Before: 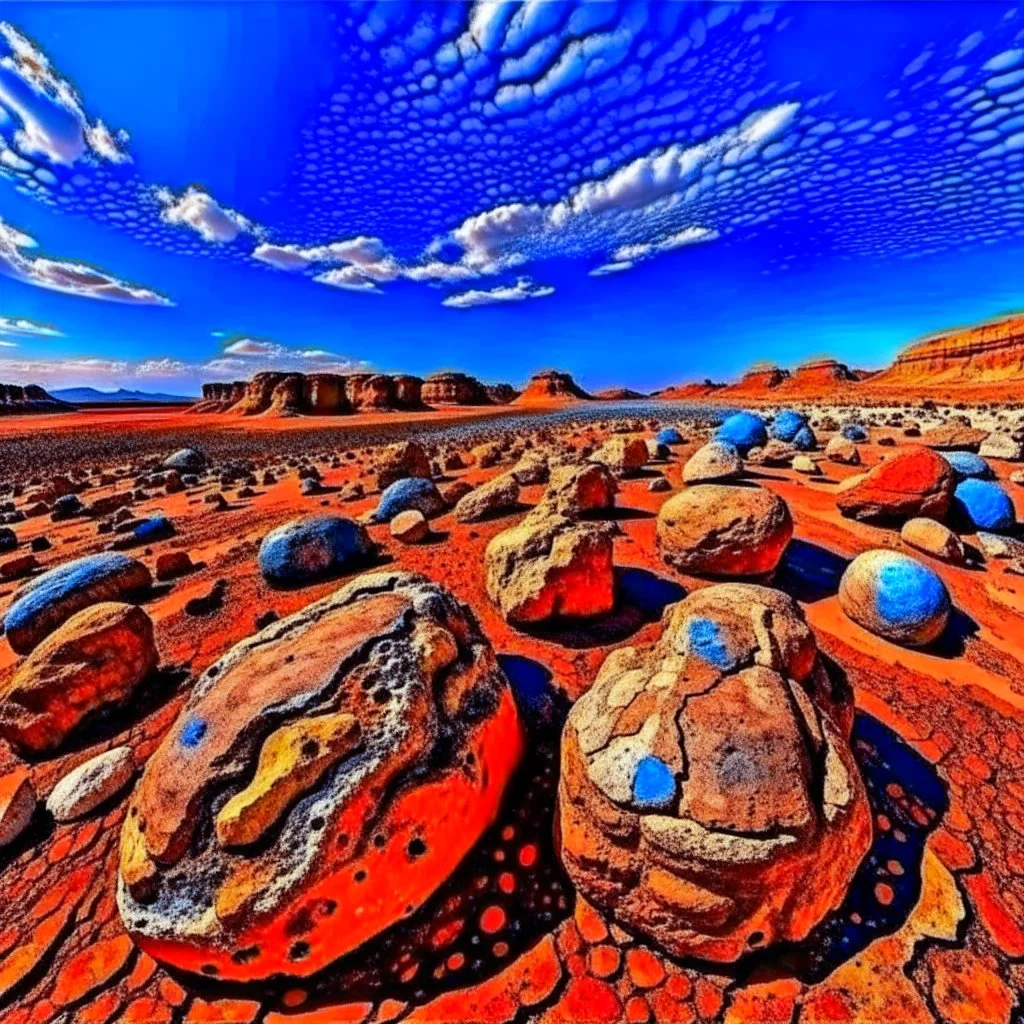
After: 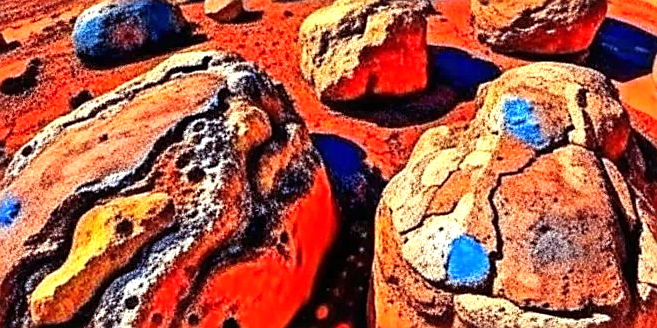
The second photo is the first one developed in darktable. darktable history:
exposure: black level correction 0, exposure 0.697 EV, compensate highlight preservation false
crop: left 18.195%, top 50.964%, right 17.6%, bottom 16.939%
sharpen: on, module defaults
